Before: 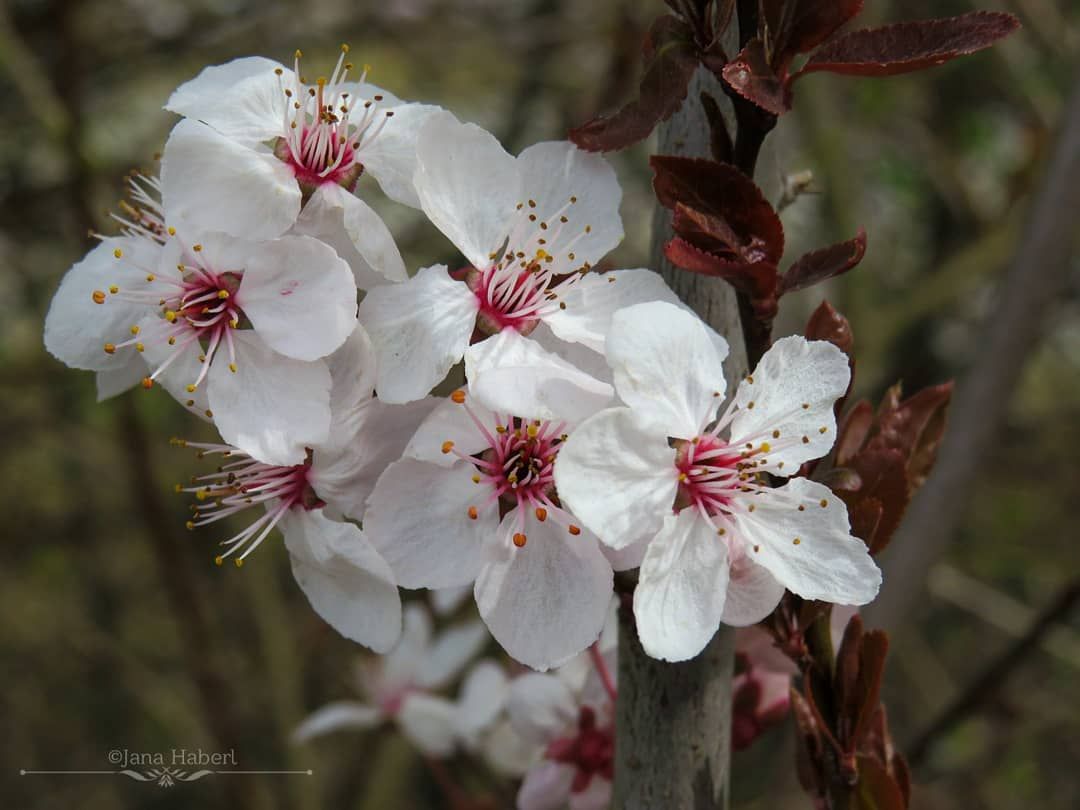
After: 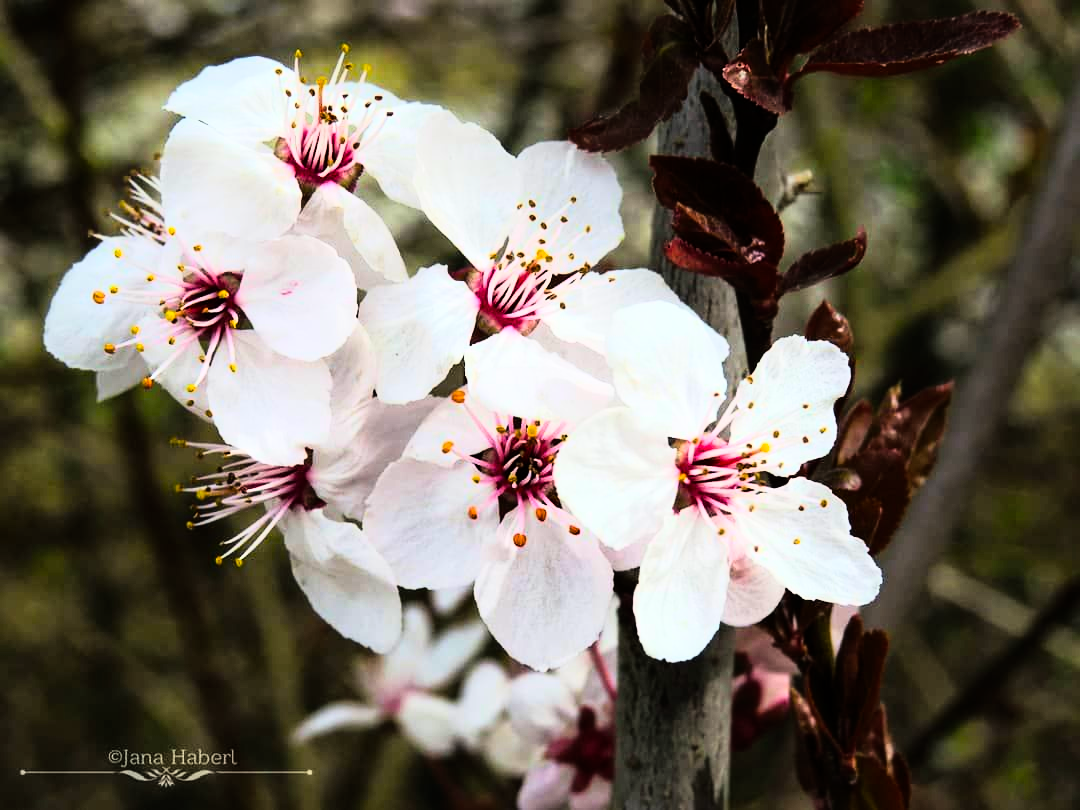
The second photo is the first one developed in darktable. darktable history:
rgb curve: curves: ch0 [(0, 0) (0.21, 0.15) (0.24, 0.21) (0.5, 0.75) (0.75, 0.96) (0.89, 0.99) (1, 1)]; ch1 [(0, 0.02) (0.21, 0.13) (0.25, 0.2) (0.5, 0.67) (0.75, 0.9) (0.89, 0.97) (1, 1)]; ch2 [(0, 0.02) (0.21, 0.13) (0.25, 0.2) (0.5, 0.67) (0.75, 0.9) (0.89, 0.97) (1, 1)], compensate middle gray true
color balance rgb: perceptual saturation grading › global saturation 30%, global vibrance 10%
